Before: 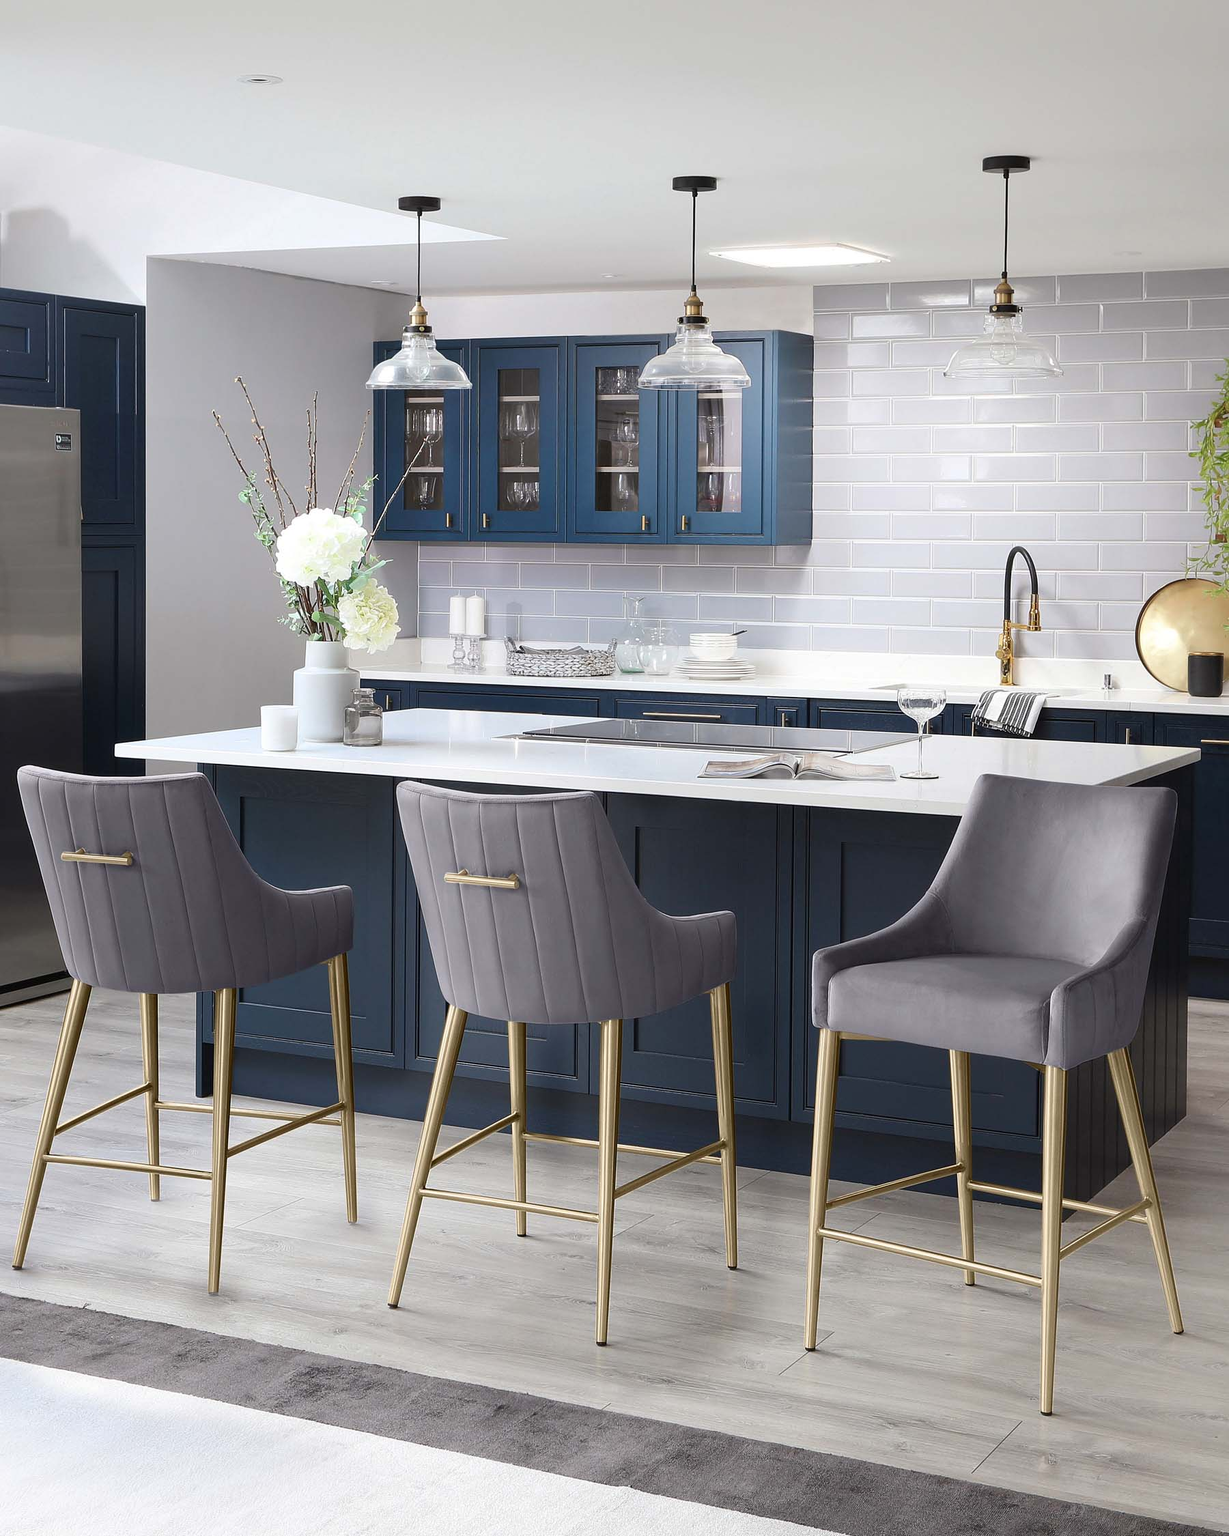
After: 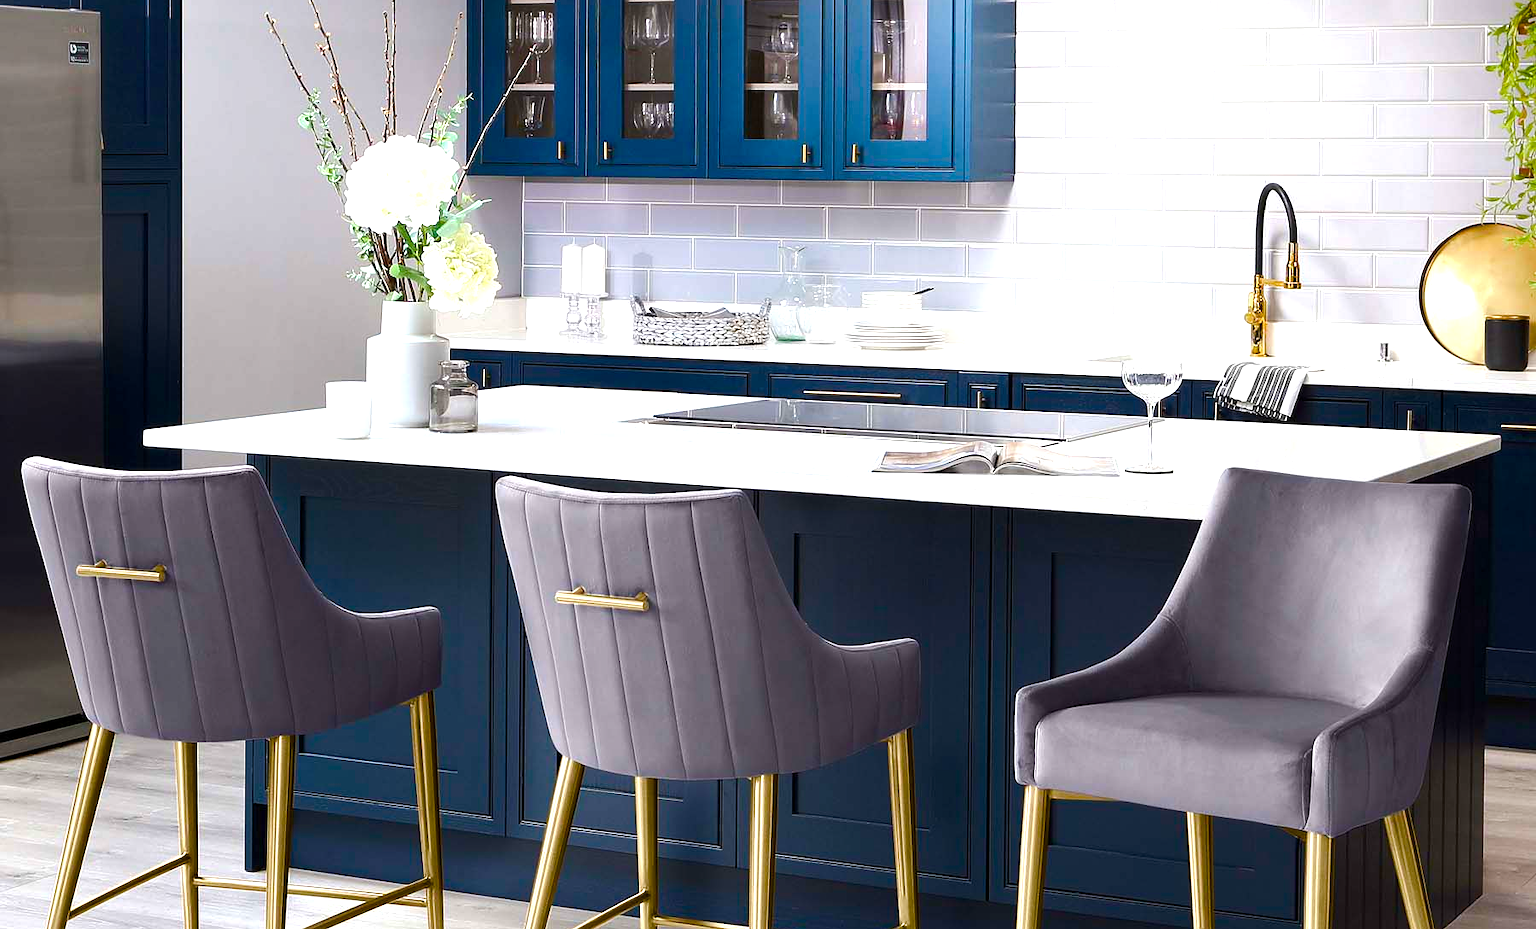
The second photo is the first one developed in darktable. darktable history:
color balance rgb: global offset › luminance -0.37%, perceptual saturation grading › highlights -17.77%, perceptual saturation grading › mid-tones 33.1%, perceptual saturation grading › shadows 50.52%, perceptual brilliance grading › highlights 20%, perceptual brilliance grading › mid-tones 20%, perceptual brilliance grading › shadows -20%, global vibrance 50%
crop and rotate: top 26.056%, bottom 25.543%
